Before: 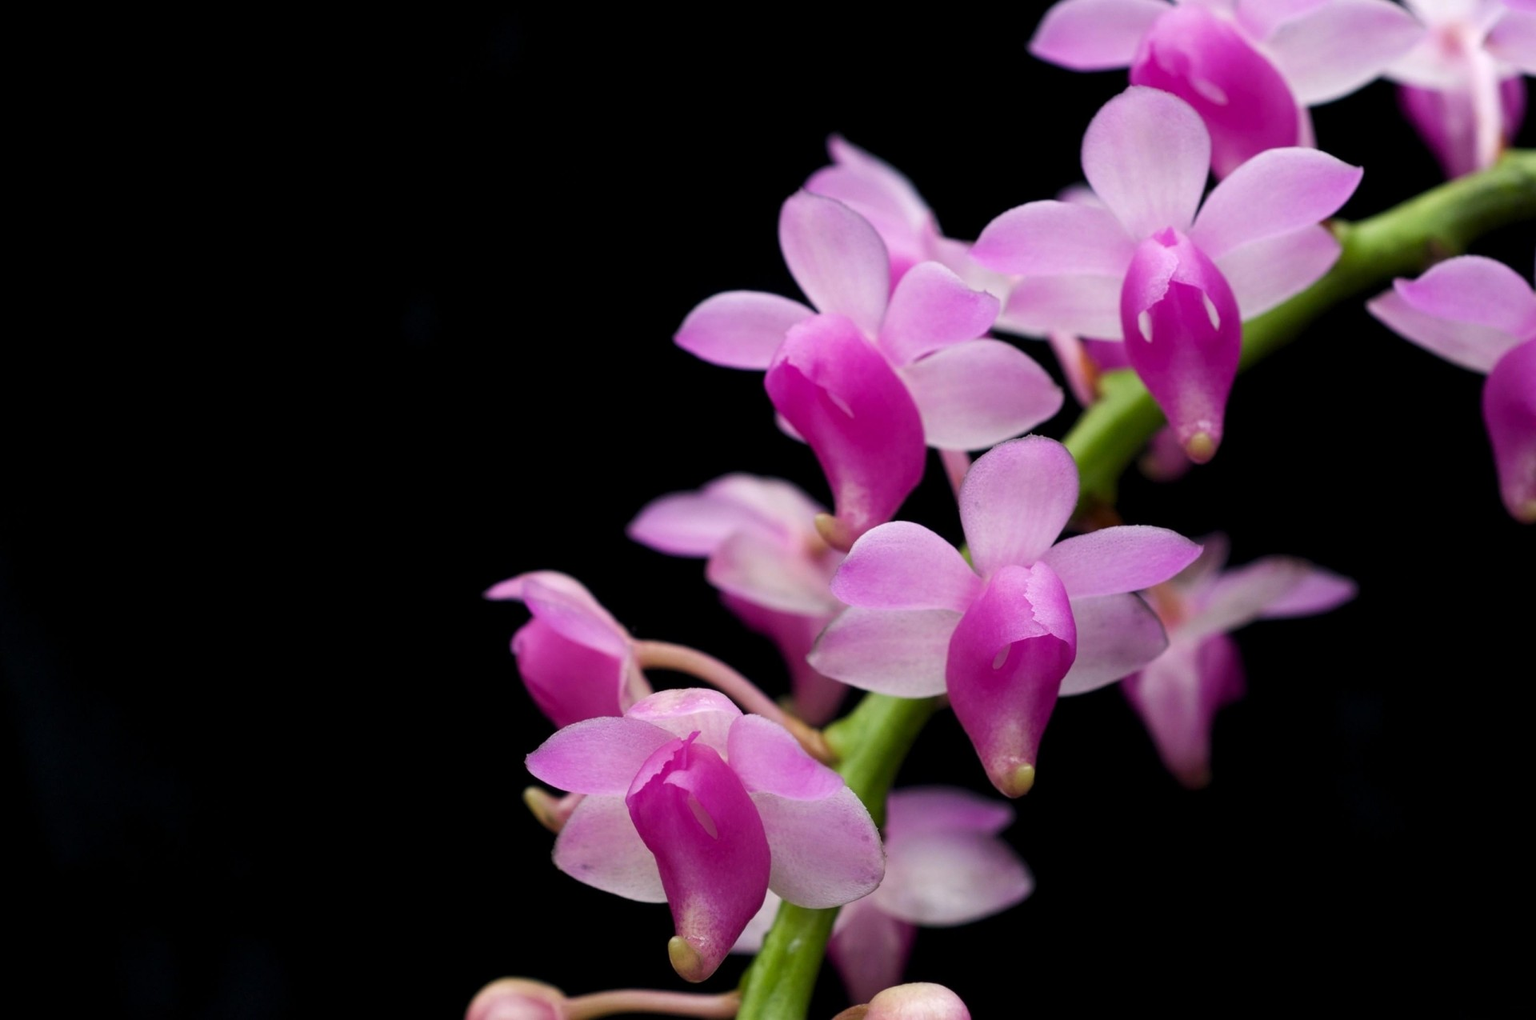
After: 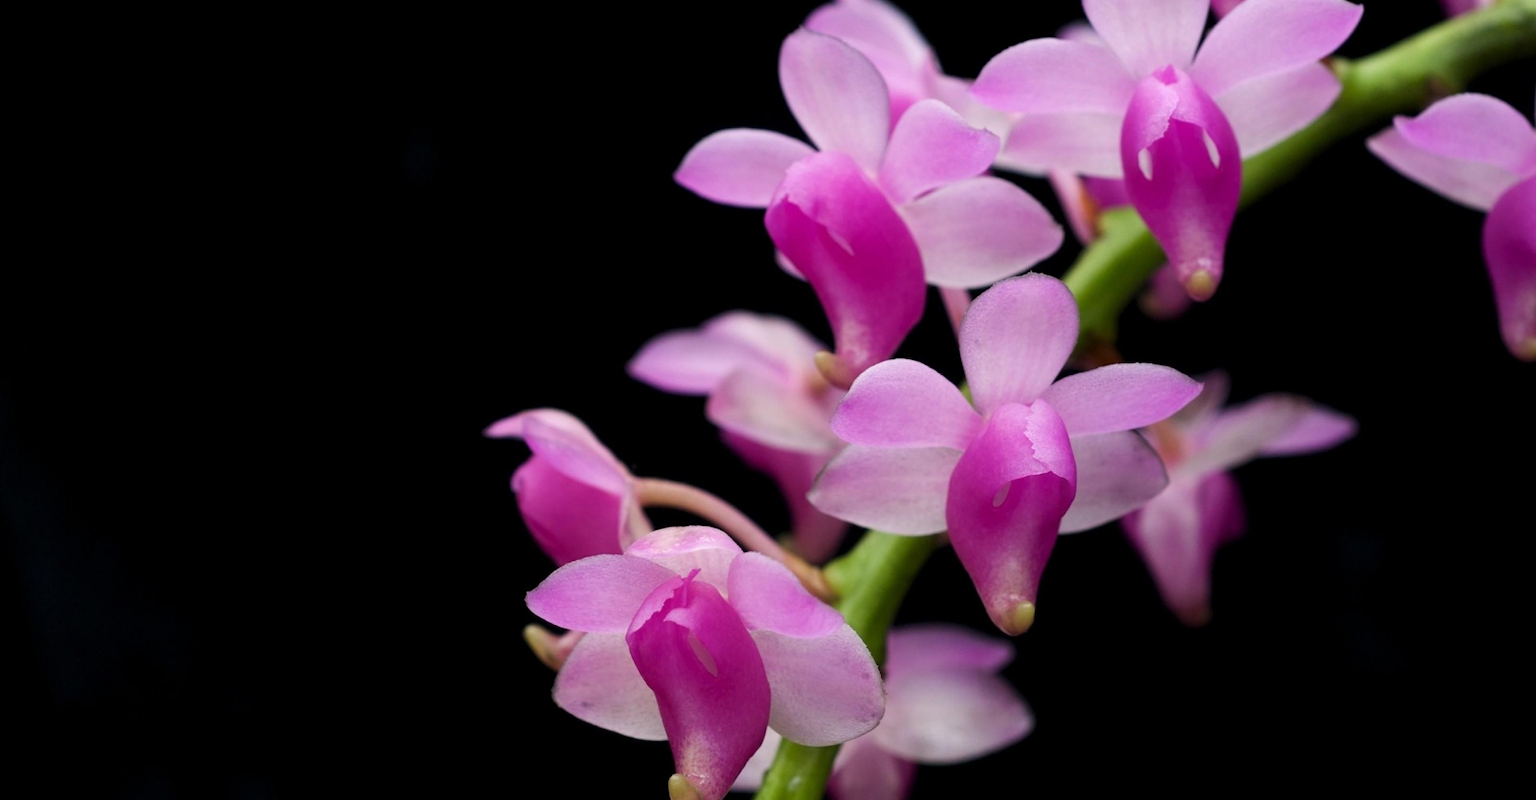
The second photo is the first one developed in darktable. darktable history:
crop and rotate: top 15.985%, bottom 5.538%
